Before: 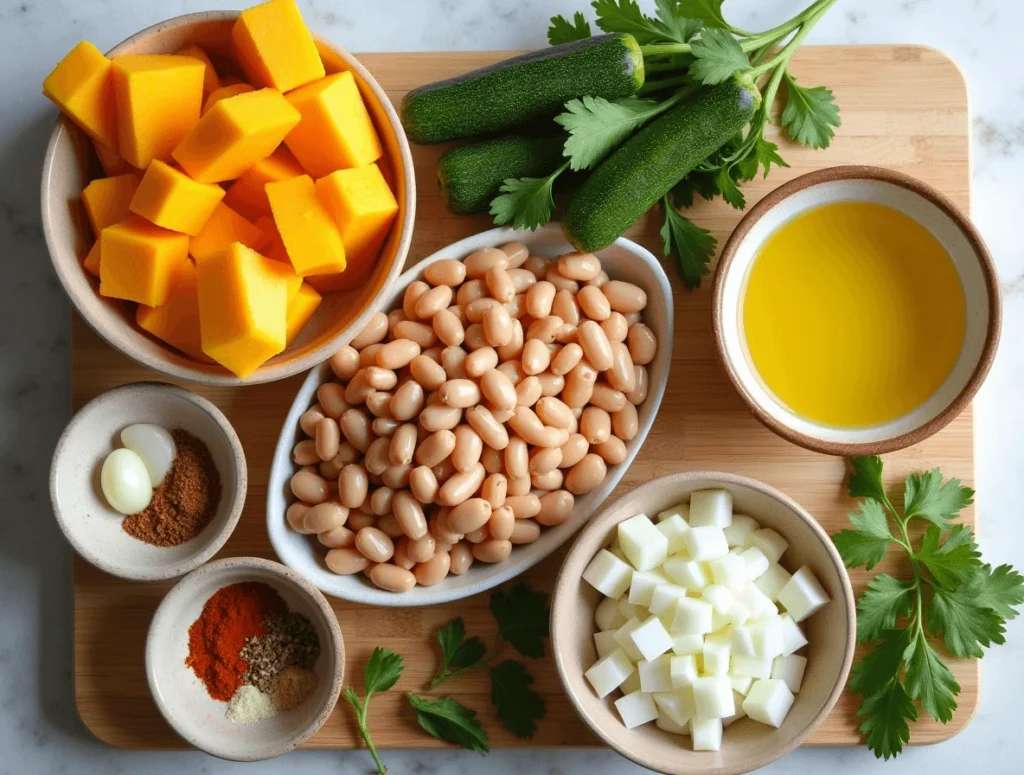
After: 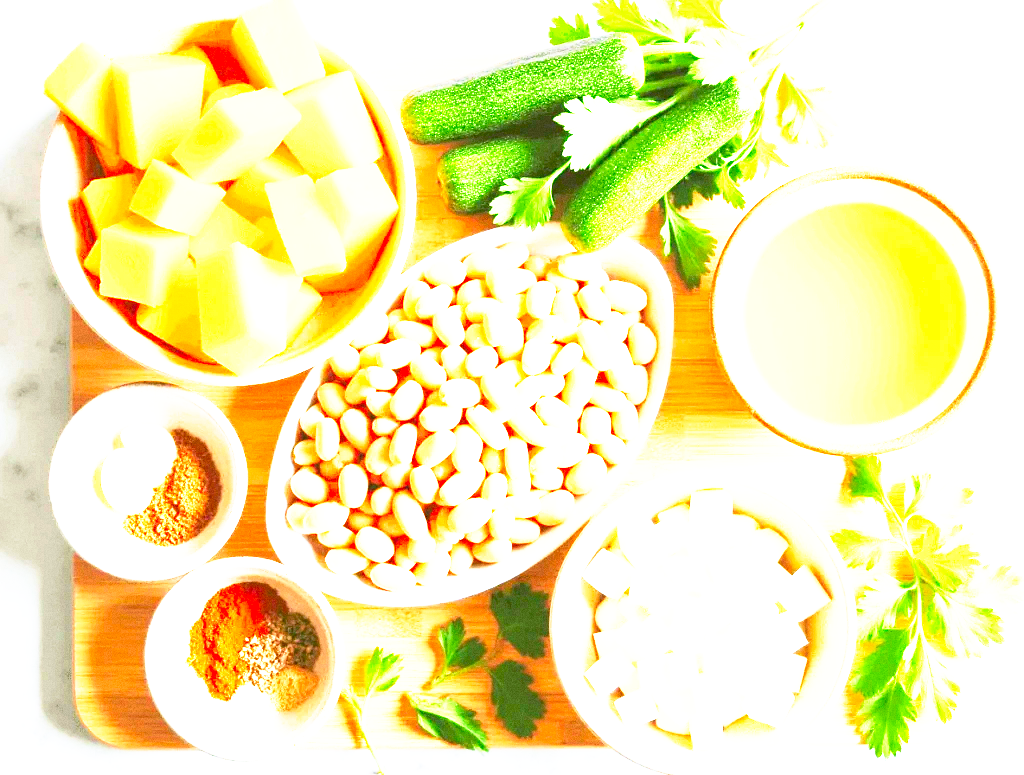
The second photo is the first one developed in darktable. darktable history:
grain: on, module defaults
color correction: saturation 1.34
exposure: exposure 3 EV, compensate highlight preservation false
base curve: curves: ch0 [(0, 0) (0.495, 0.917) (1, 1)], preserve colors none
